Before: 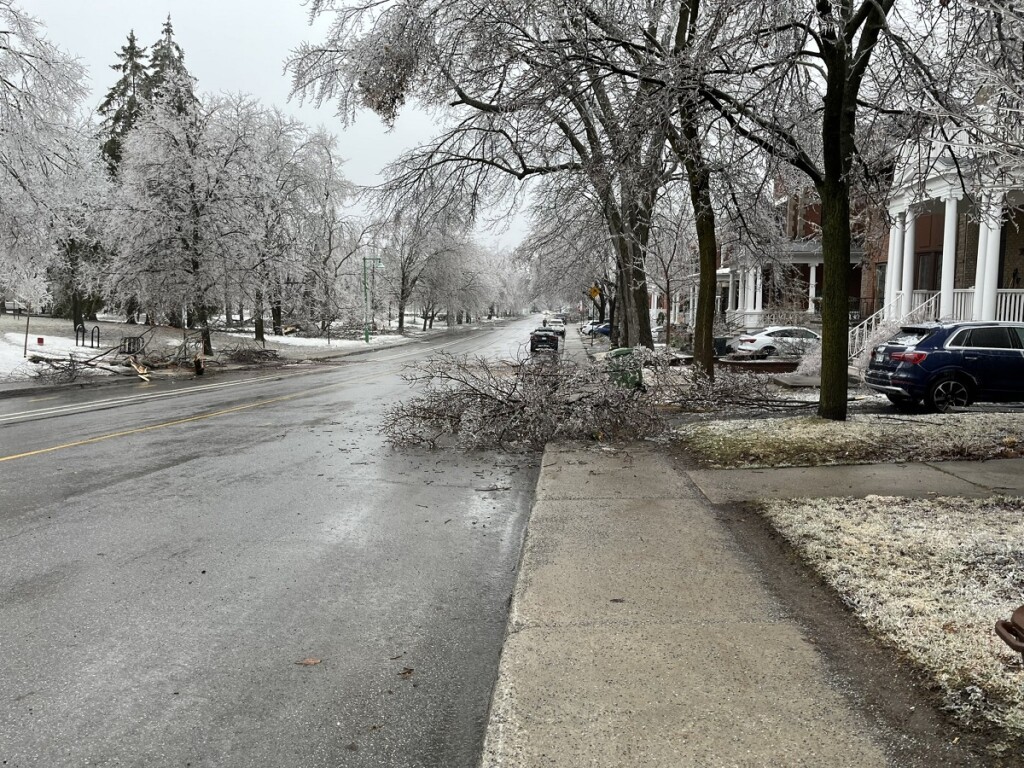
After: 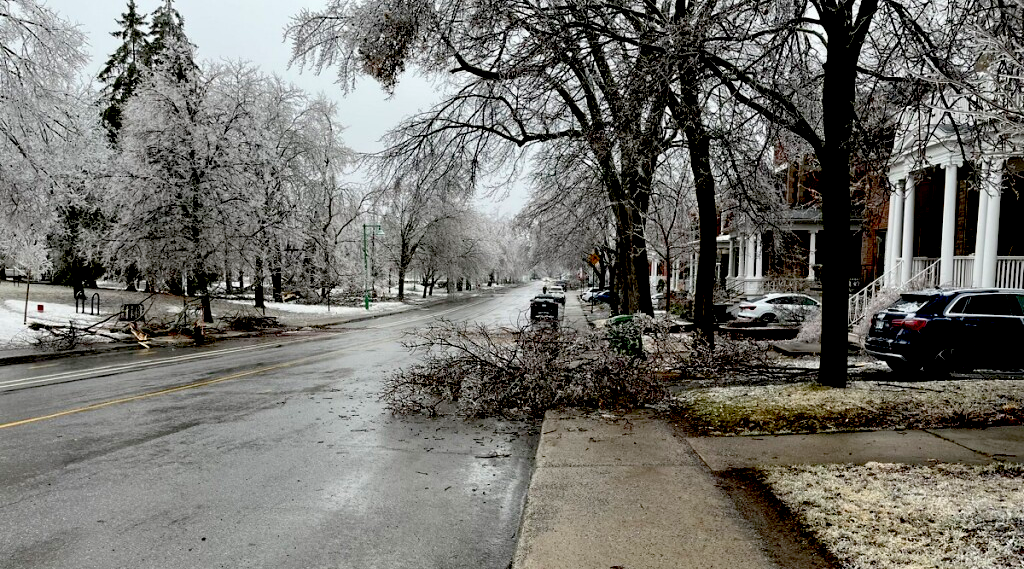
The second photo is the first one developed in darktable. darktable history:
exposure: black level correction 0.055, exposure -0.03 EV, compensate exposure bias true, compensate highlight preservation false
crop: top 4.312%, bottom 21.527%
